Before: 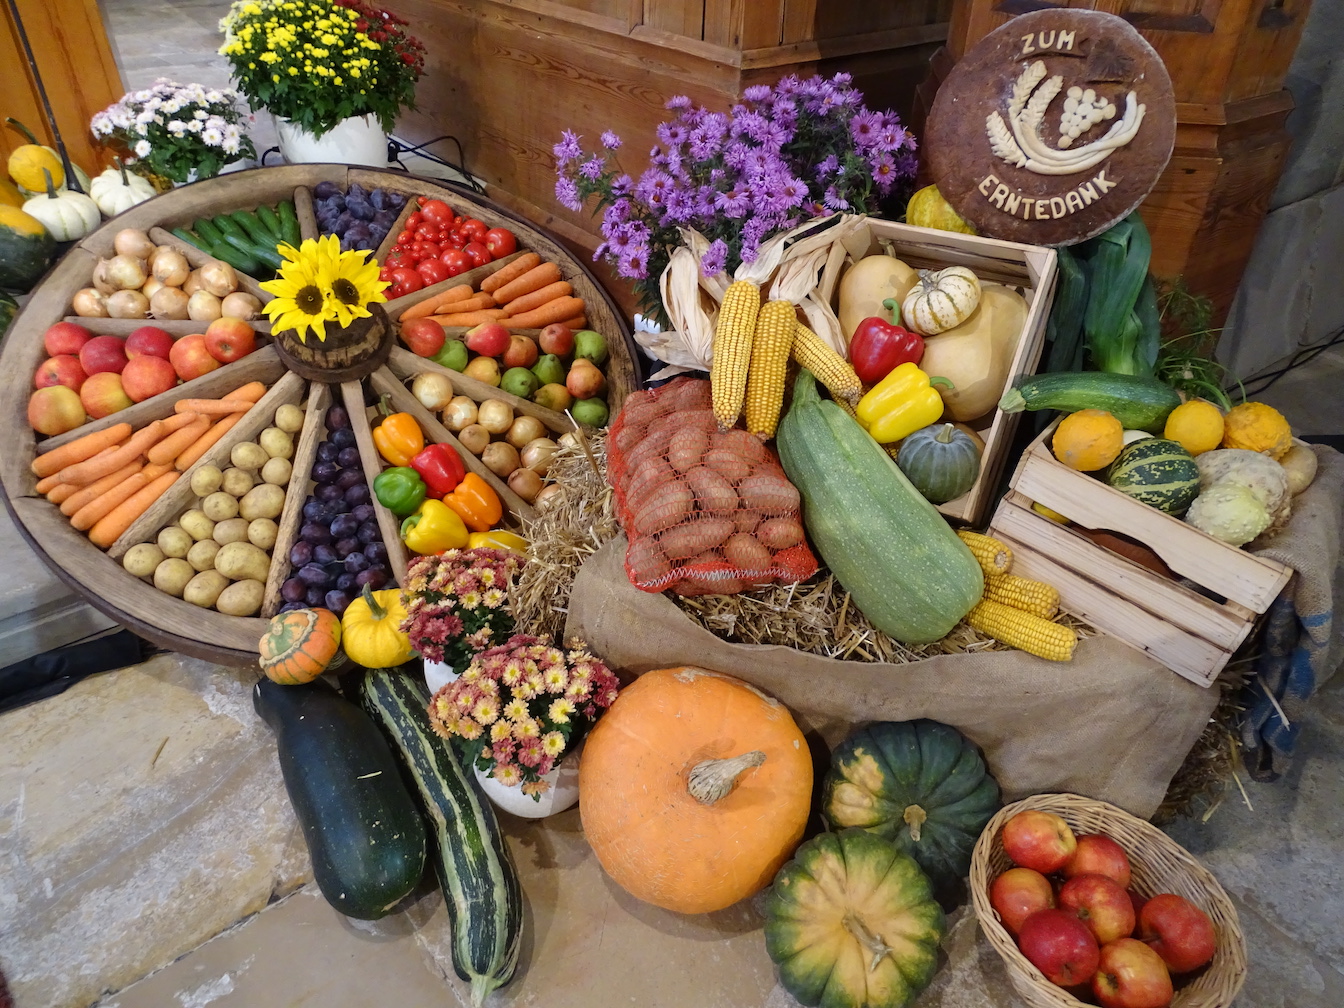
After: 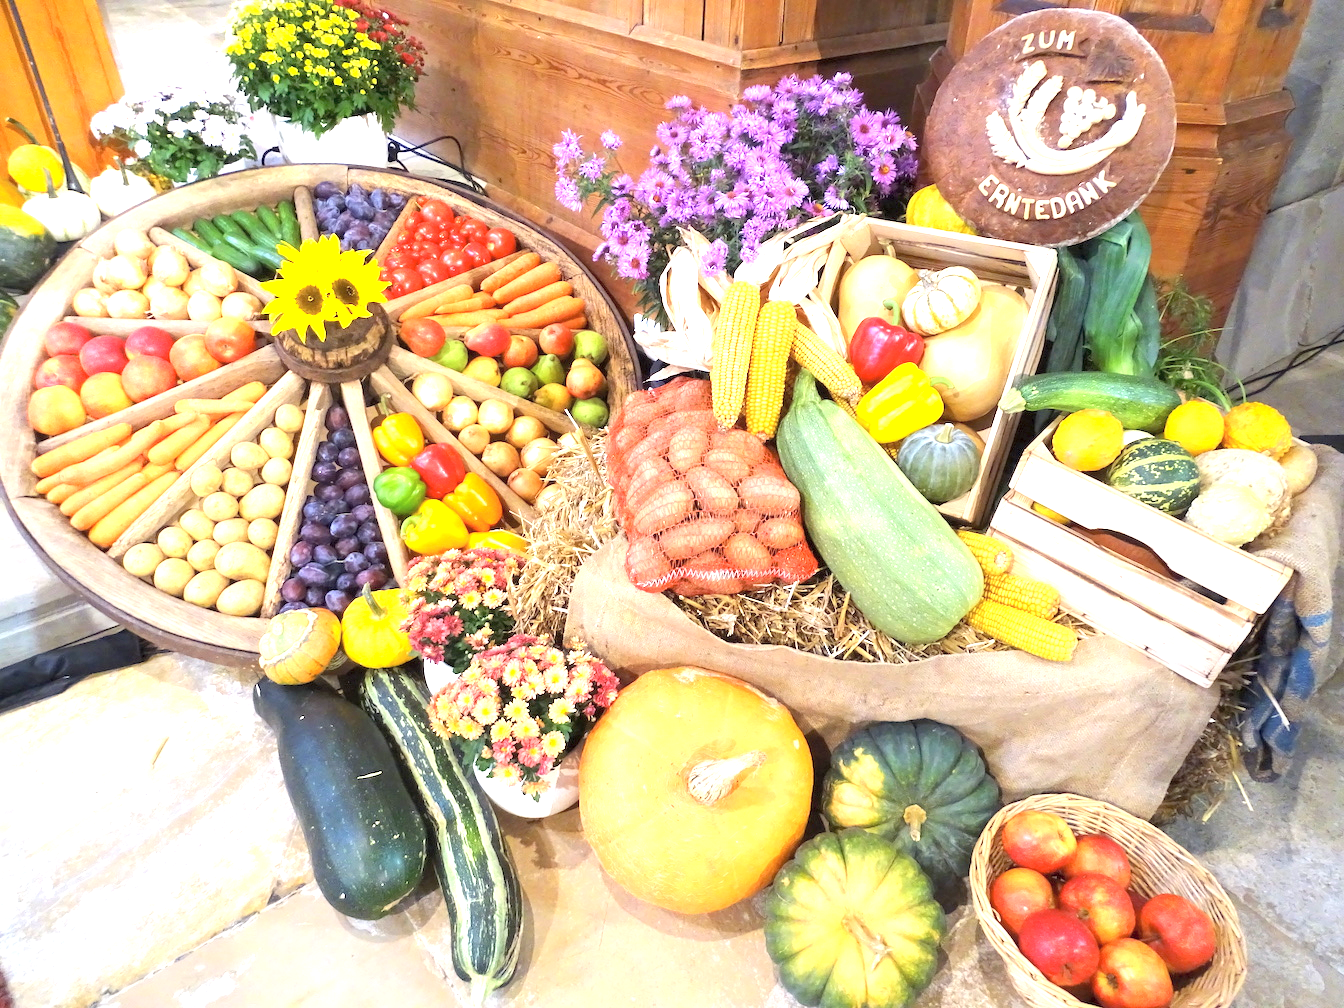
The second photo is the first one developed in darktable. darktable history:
contrast brightness saturation: brightness 0.15
exposure: black level correction 0.001, exposure 1.822 EV, compensate exposure bias true, compensate highlight preservation false
